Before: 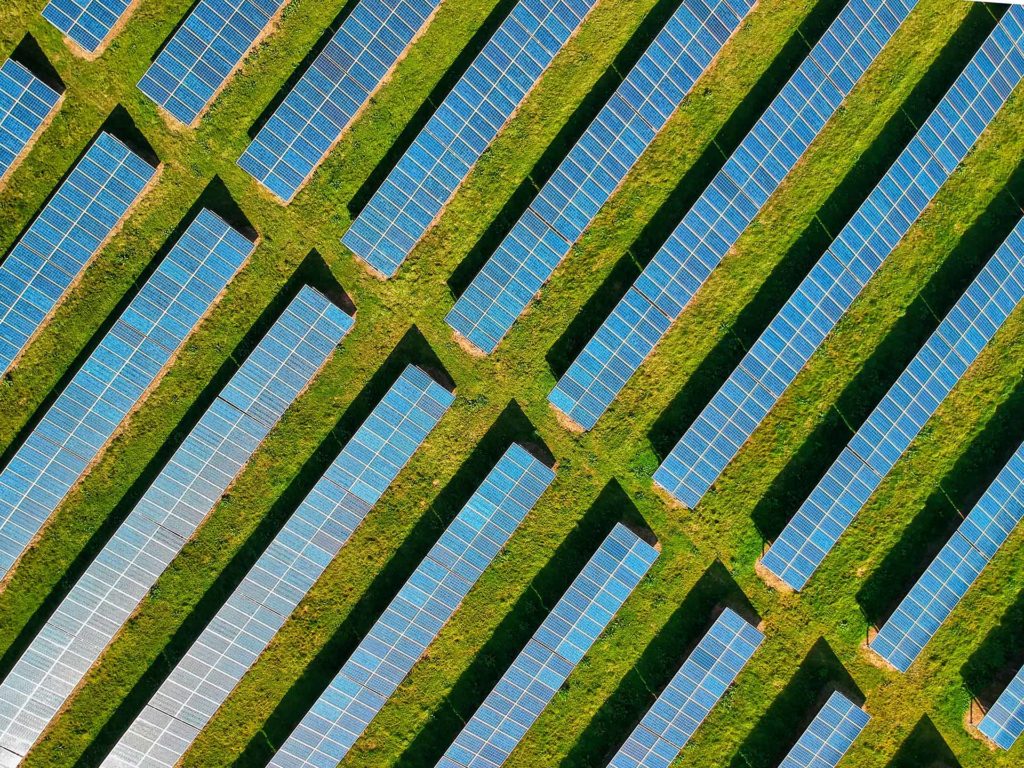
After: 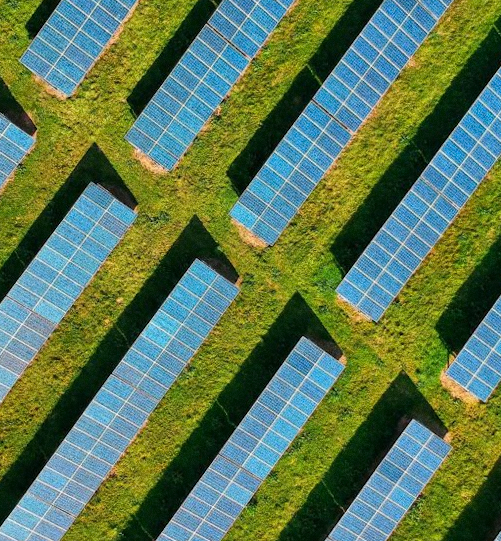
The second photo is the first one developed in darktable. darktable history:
grain: coarseness 0.09 ISO, strength 40%
rotate and perspective: rotation -1.17°, automatic cropping off
crop: left 31.379%, top 24.658%, right 20.326%, bottom 6.628%
